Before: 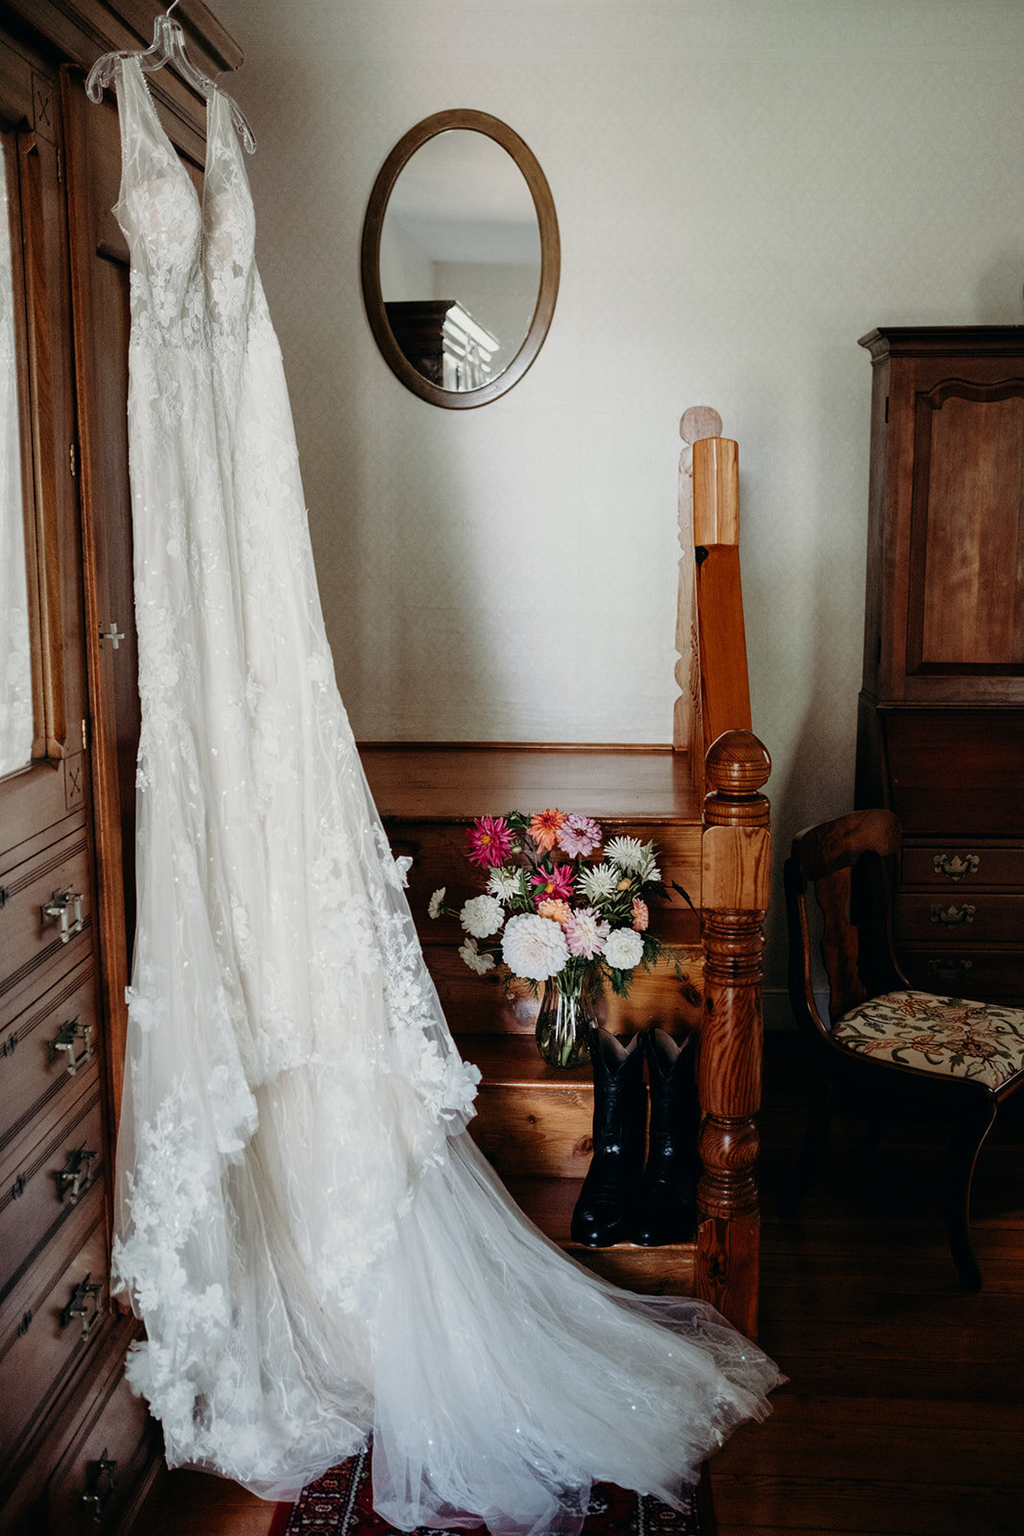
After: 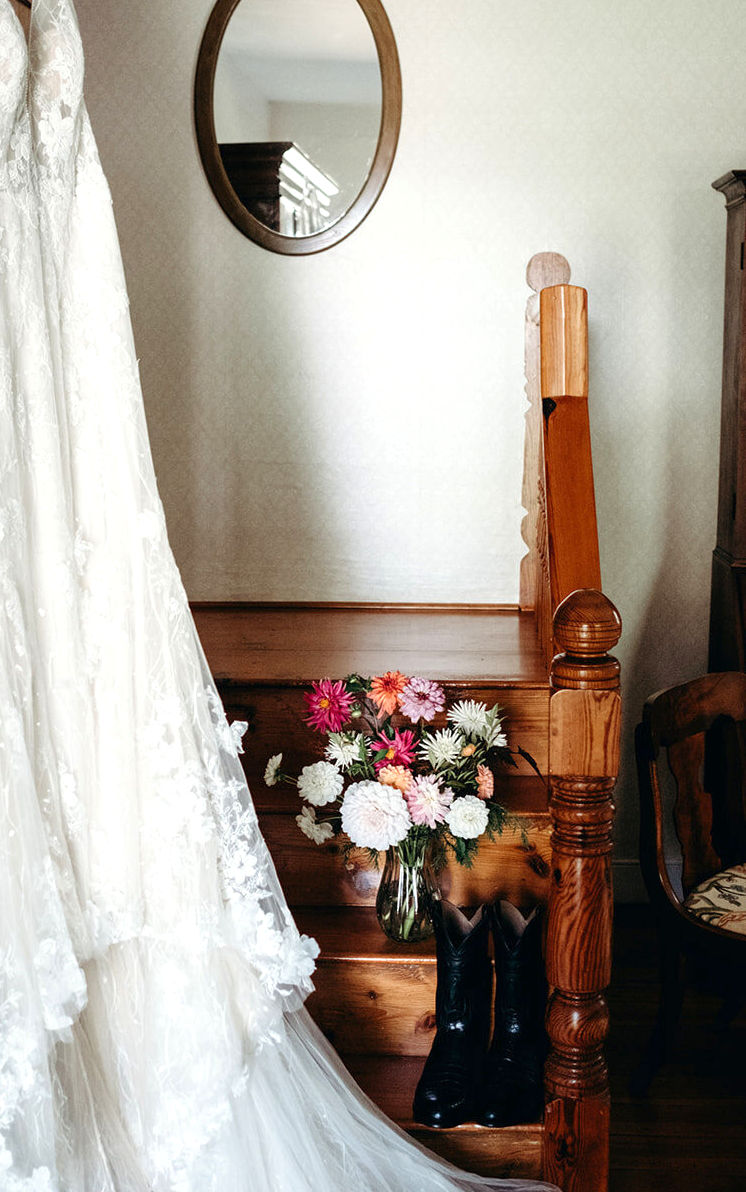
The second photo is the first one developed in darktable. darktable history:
crop and rotate: left 17.148%, top 10.807%, right 12.922%, bottom 14.686%
exposure: exposure 0.6 EV, compensate highlight preservation false
